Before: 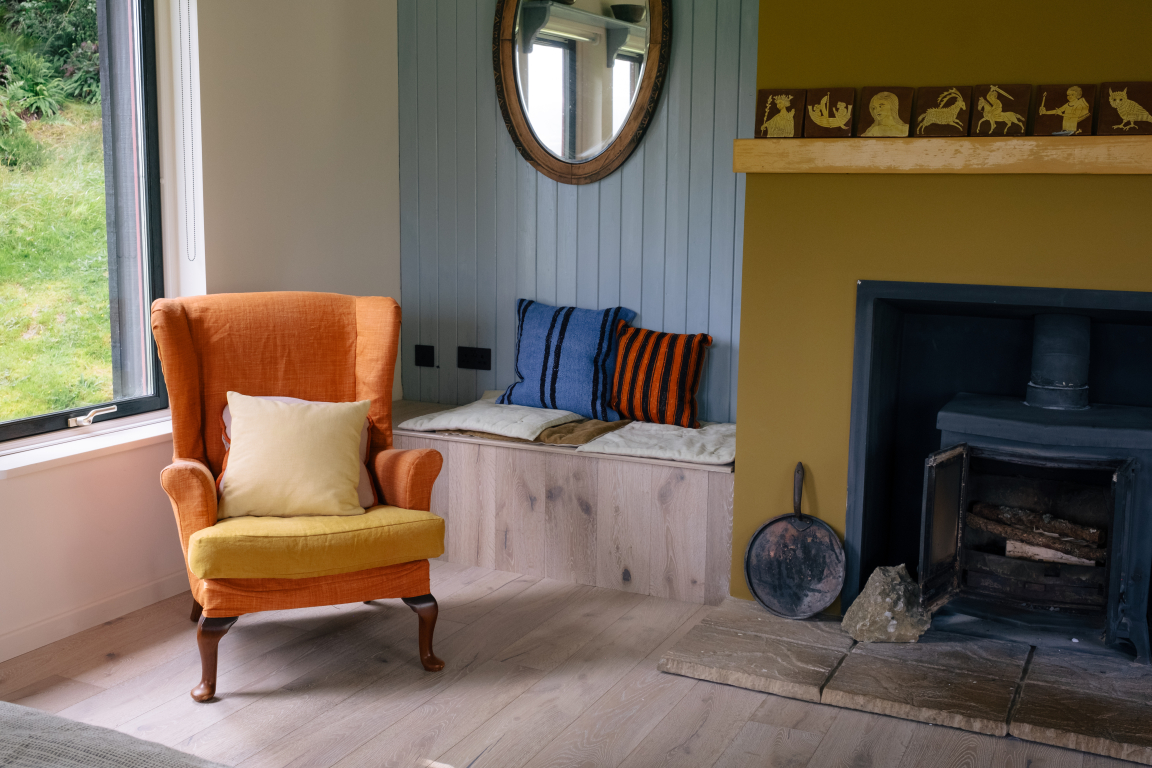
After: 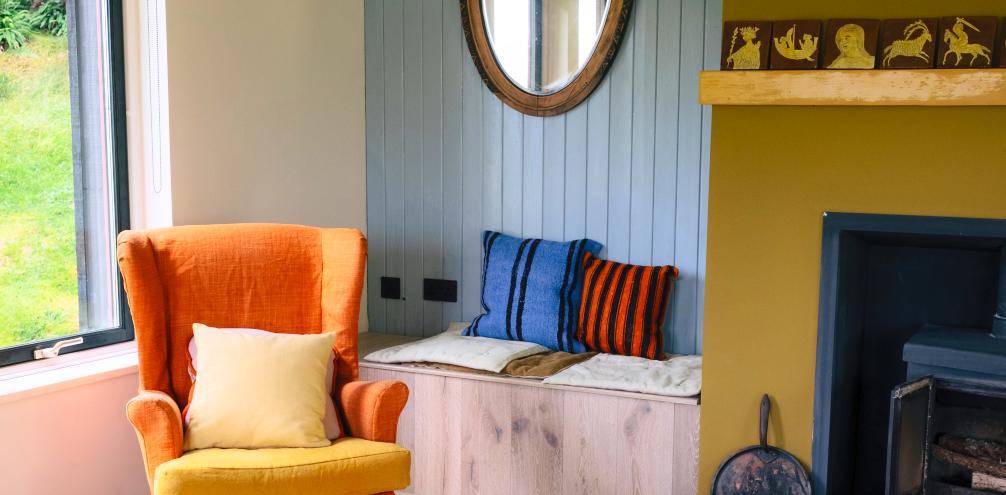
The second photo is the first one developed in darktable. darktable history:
contrast brightness saturation: contrast 0.24, brightness 0.26, saturation 0.39
crop: left 3.015%, top 8.969%, right 9.647%, bottom 26.457%
